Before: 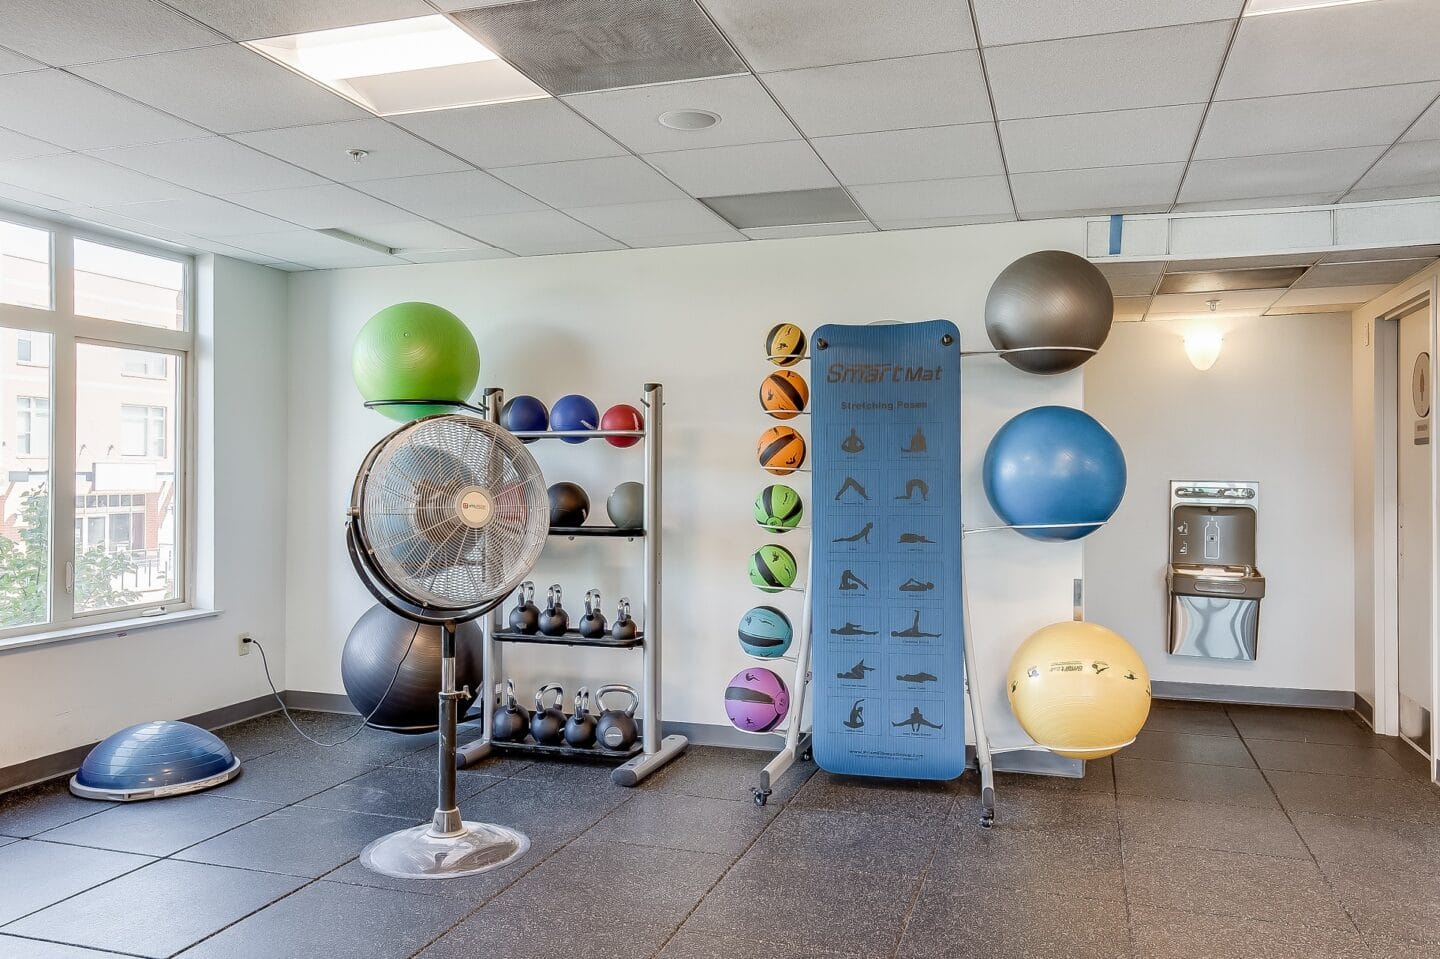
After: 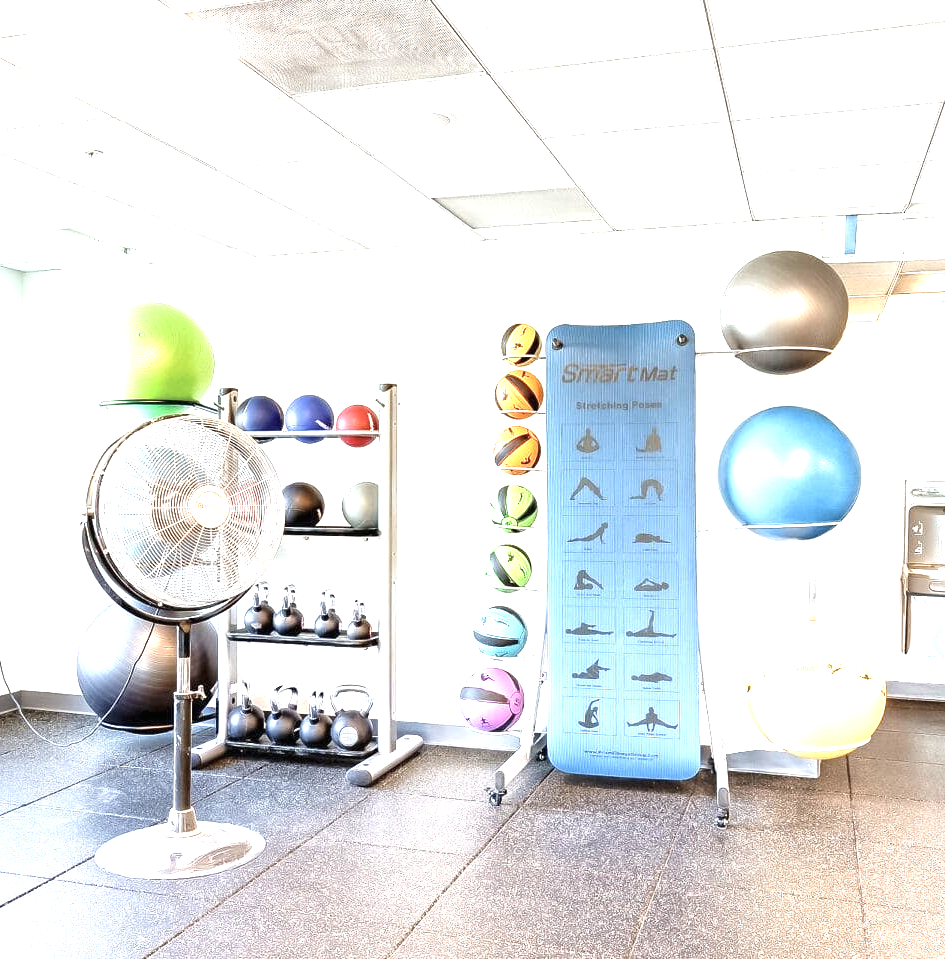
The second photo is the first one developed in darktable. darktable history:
crop and rotate: left 18.411%, right 15.963%
color correction: highlights b* 0.041, saturation 0.798
exposure: black level correction 0, exposure 1.946 EV, compensate exposure bias true, compensate highlight preservation false
